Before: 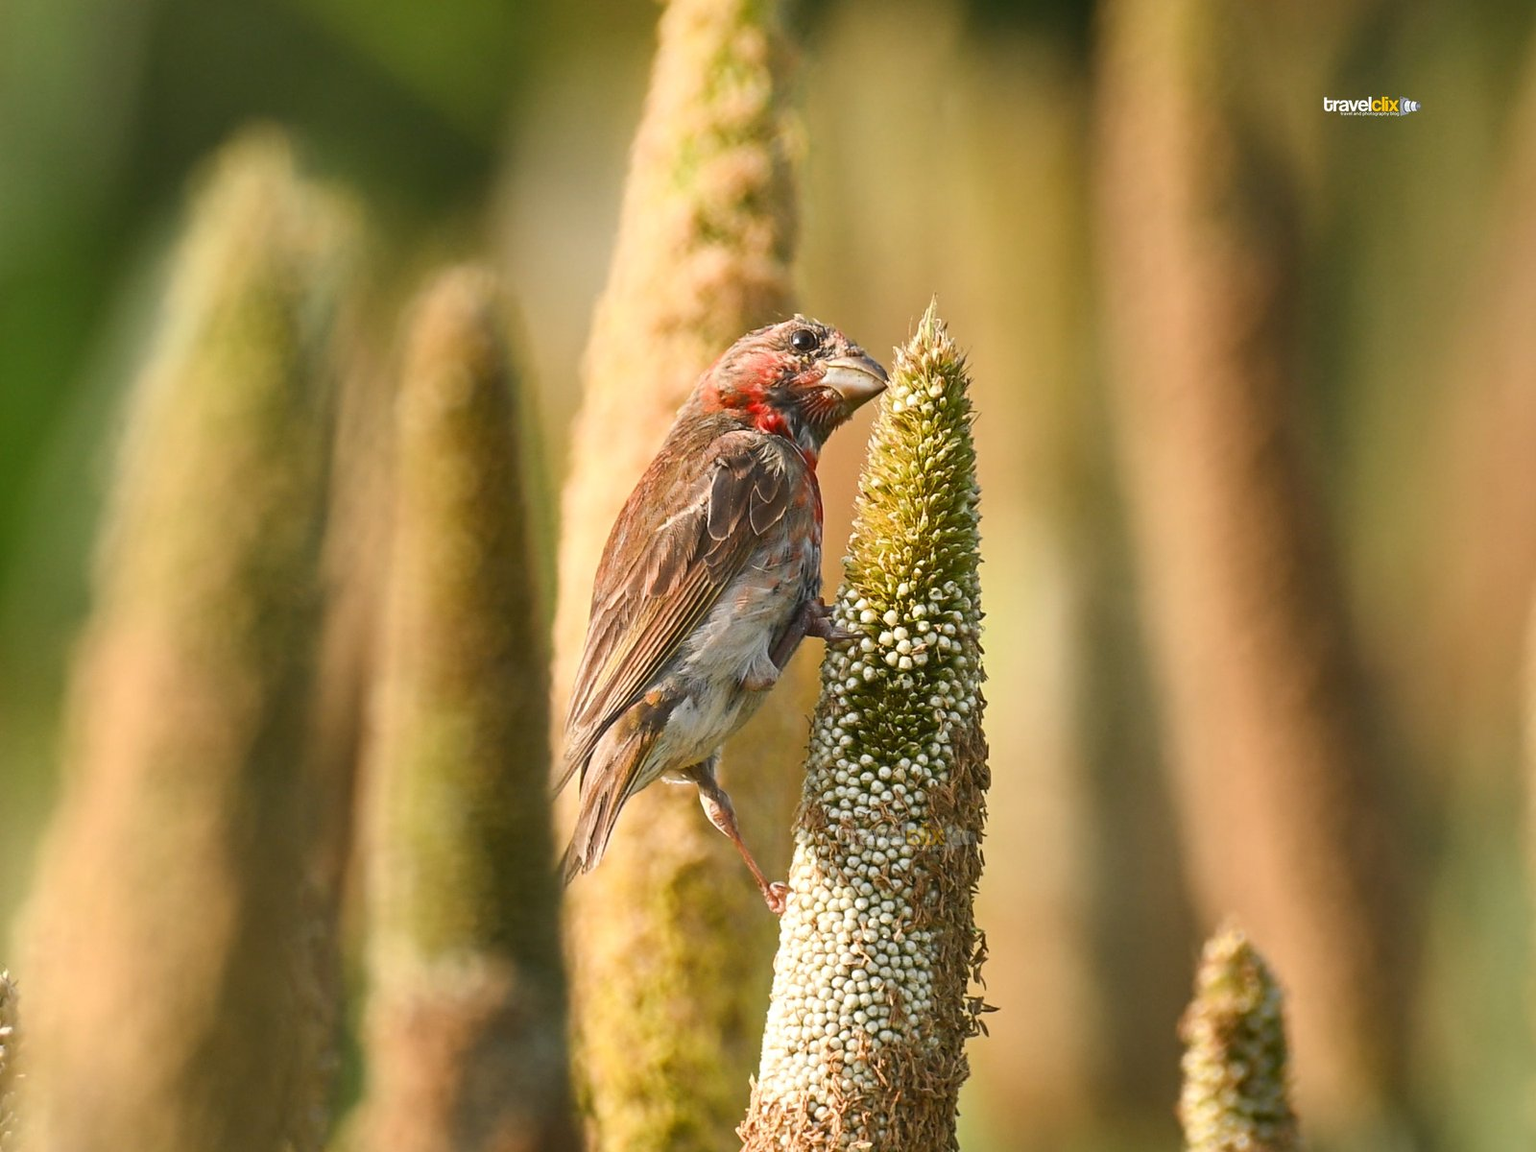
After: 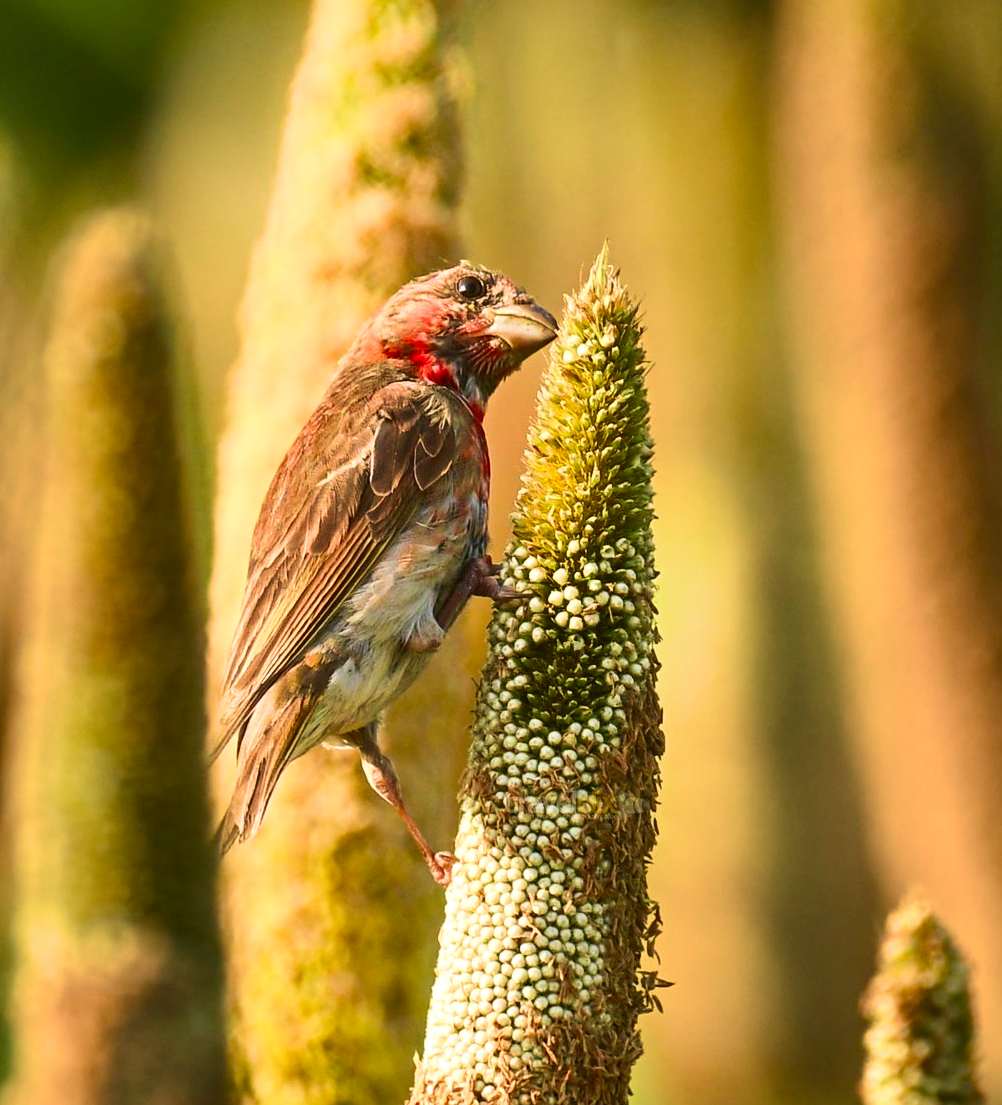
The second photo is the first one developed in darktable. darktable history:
contrast brightness saturation: contrast 0.176, saturation 0.295
crop and rotate: left 23.046%, top 5.627%, right 14.322%, bottom 2.25%
exposure: black level correction 0.001, exposure 0.016 EV, compensate highlight preservation false
velvia: strength 74.82%
